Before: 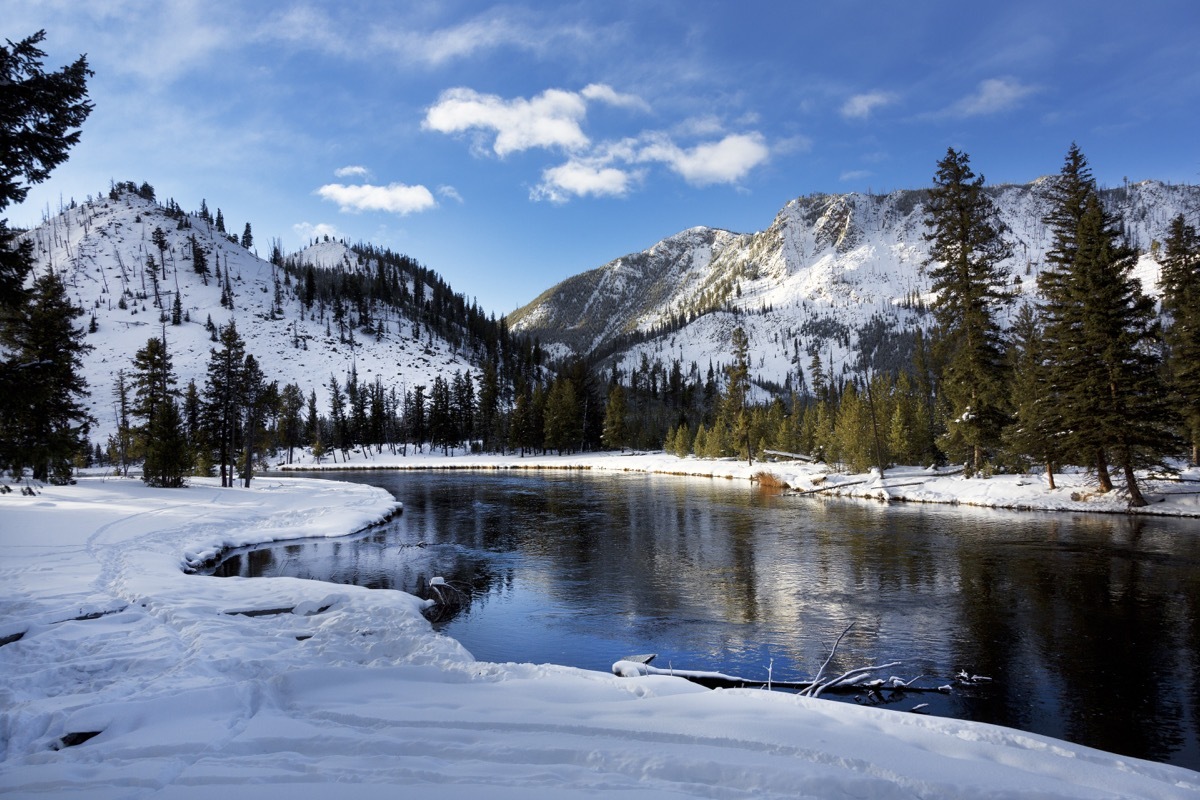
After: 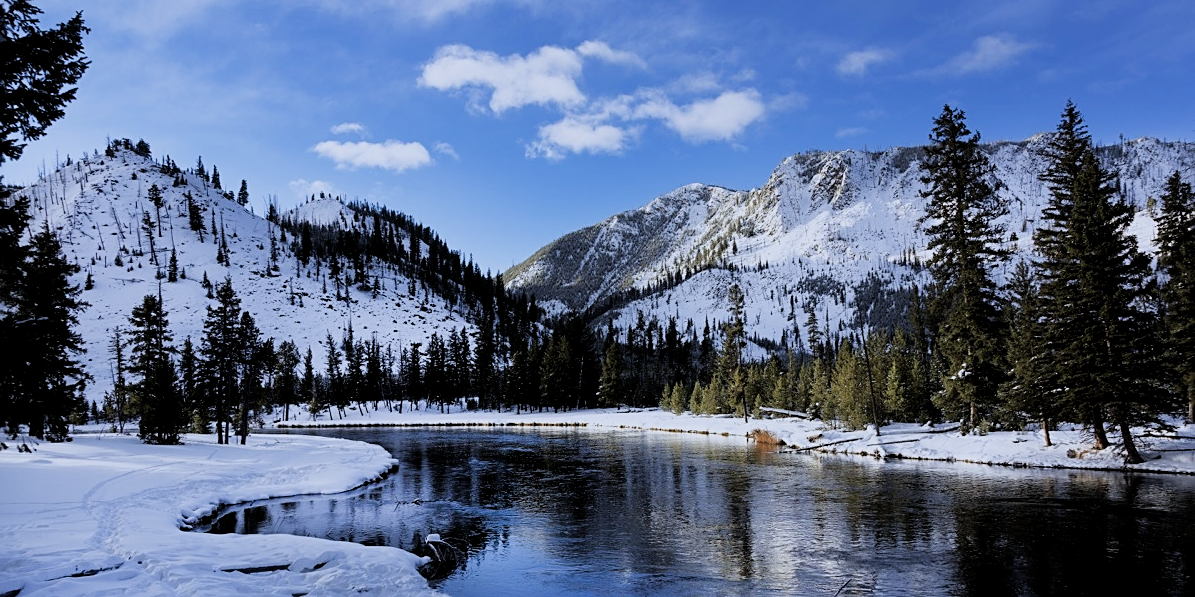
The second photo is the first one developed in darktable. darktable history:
crop: left 0.374%, top 5.487%, bottom 19.866%
filmic rgb: black relative exposure -7.77 EV, white relative exposure 4.36 EV, target black luminance 0%, hardness 3.75, latitude 50.57%, contrast 1.07, highlights saturation mix 9.9%, shadows ↔ highlights balance -0.245%
sharpen: on, module defaults
color calibration: gray › normalize channels true, illuminant custom, x 0.371, y 0.382, temperature 4282.86 K, gamut compression 0.029
